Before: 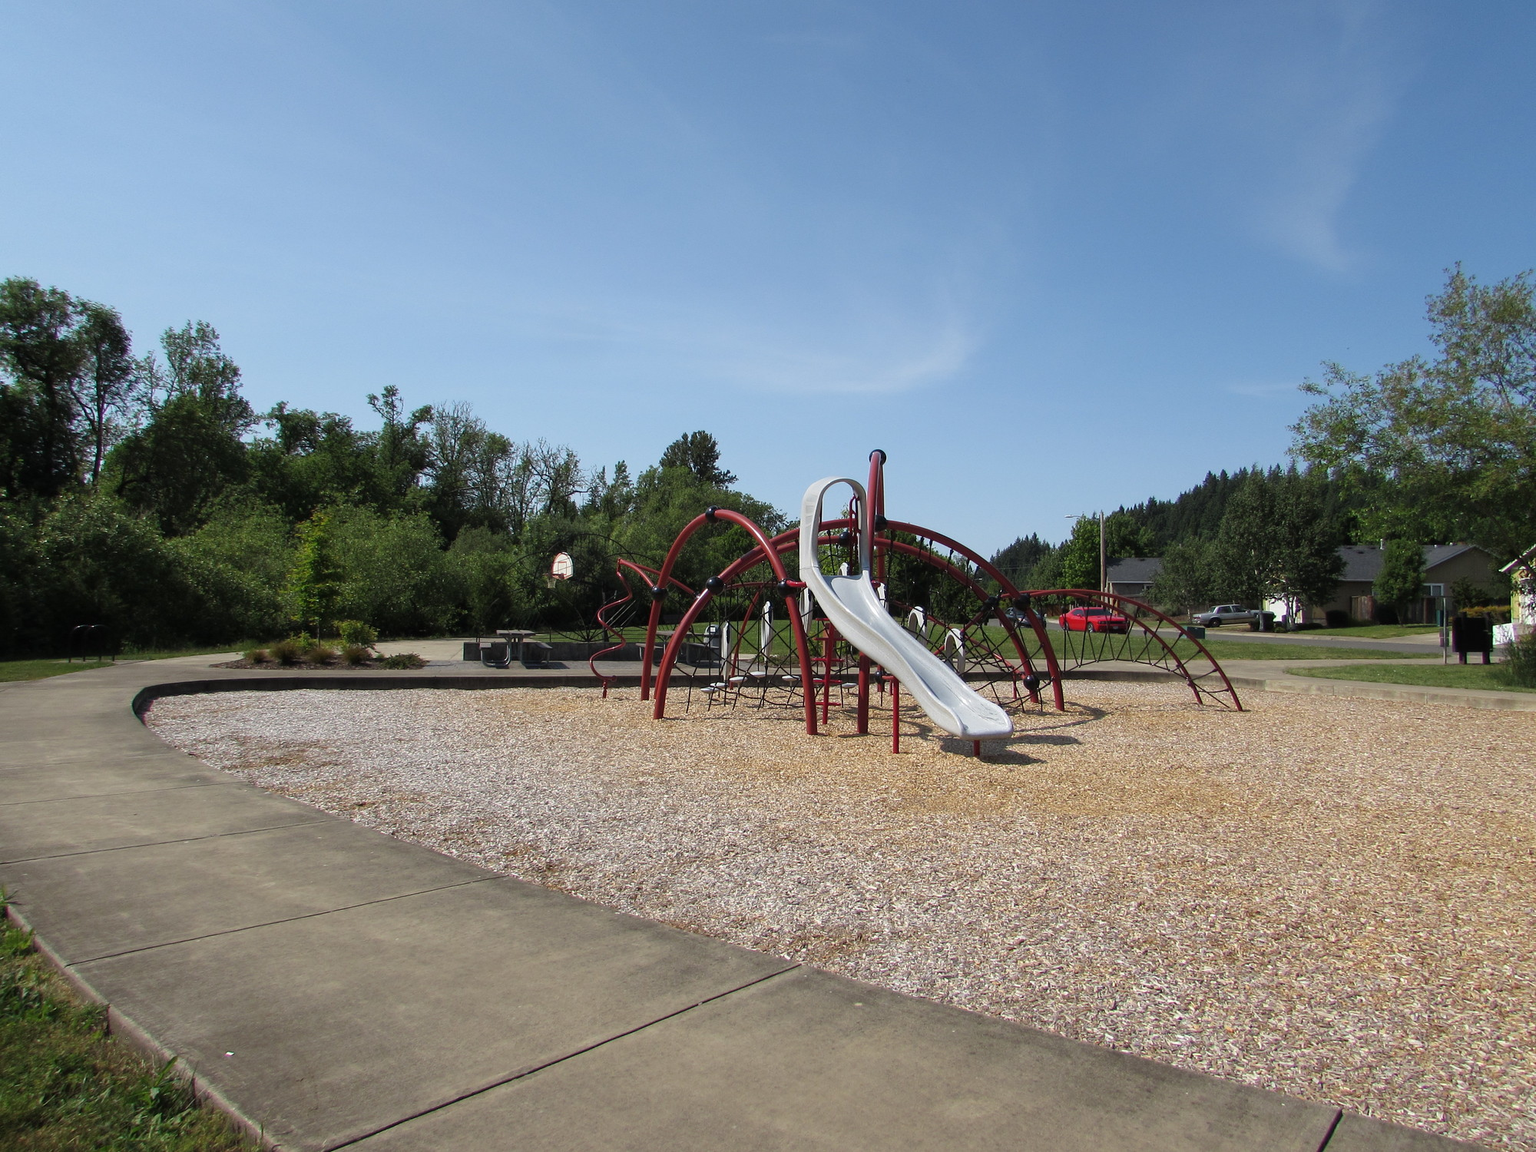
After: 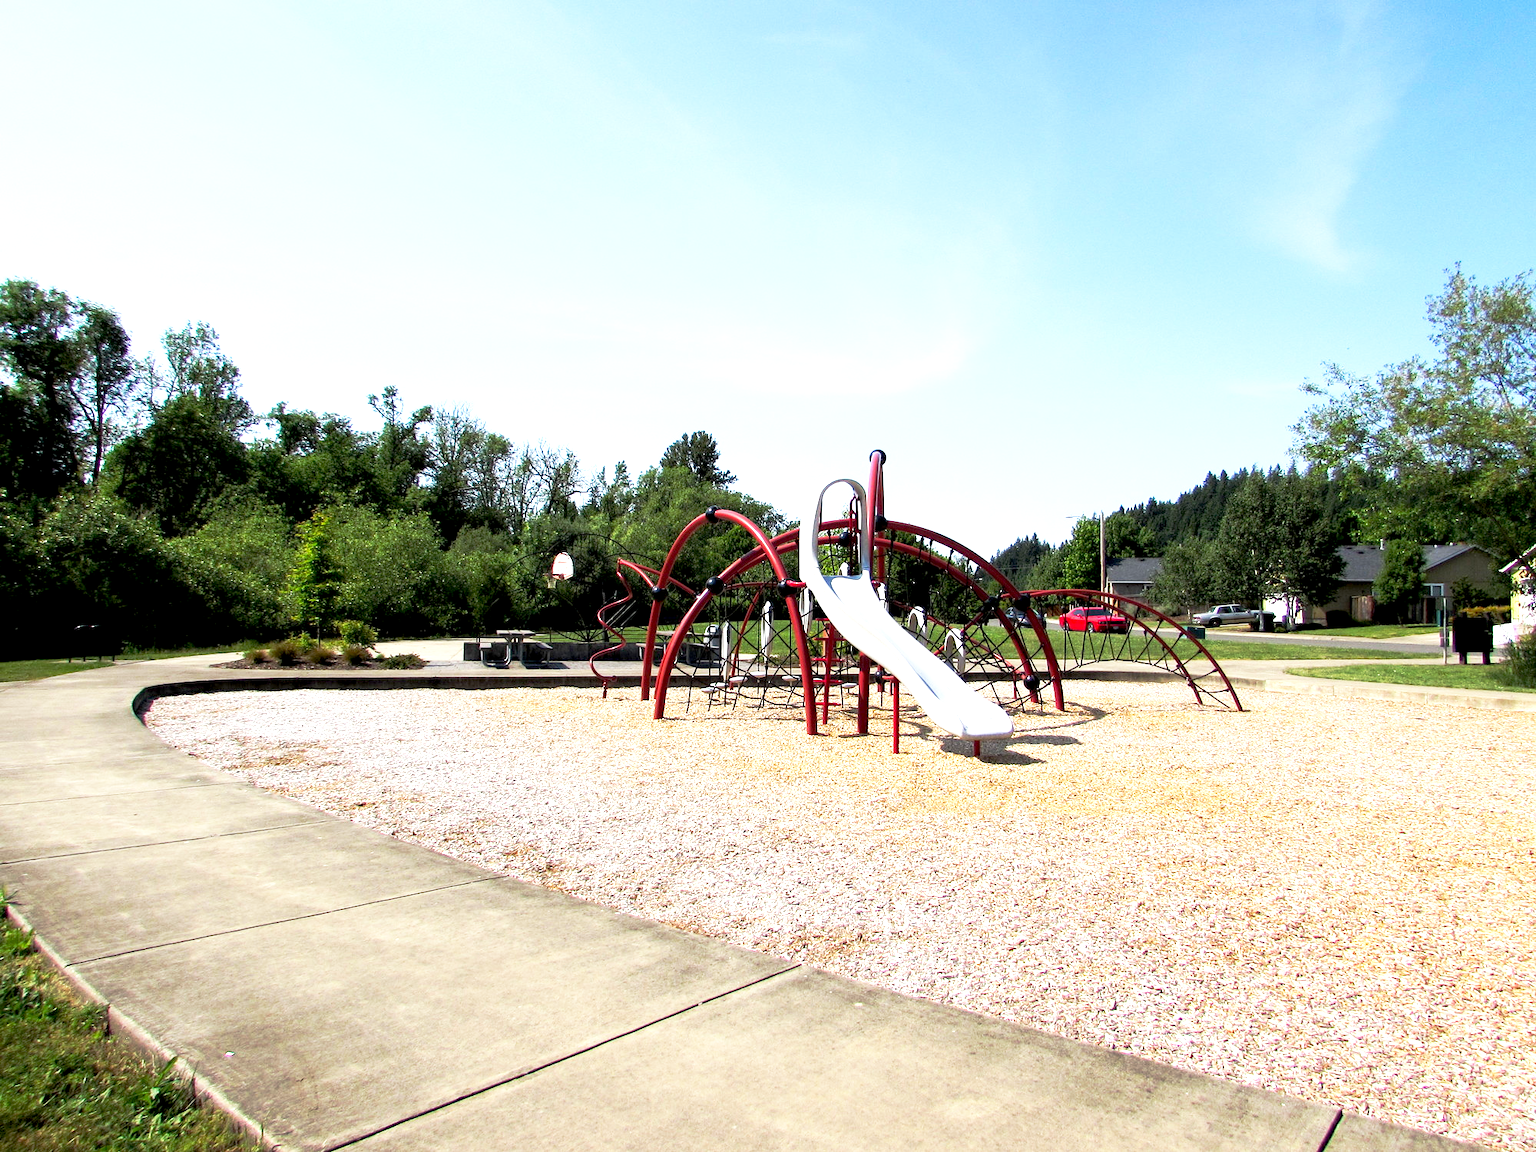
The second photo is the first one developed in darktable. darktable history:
exposure: black level correction 0.009, exposure 1.427 EV, compensate highlight preservation false
base curve: curves: ch0 [(0, 0) (0.257, 0.25) (0.482, 0.586) (0.757, 0.871) (1, 1)], preserve colors none
